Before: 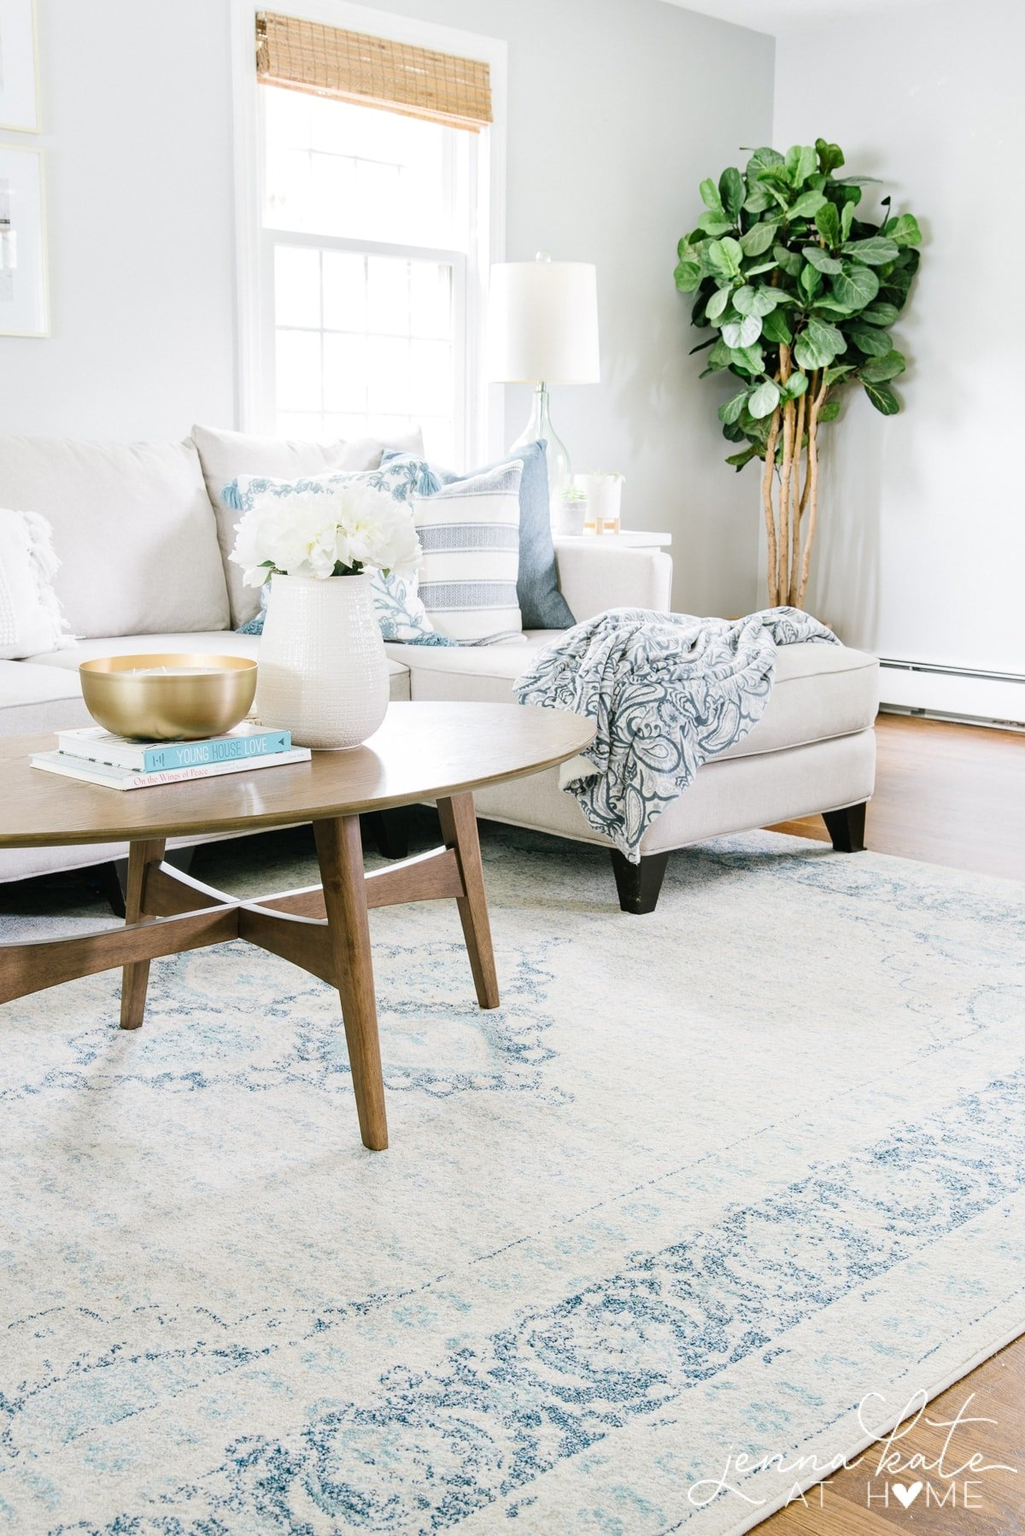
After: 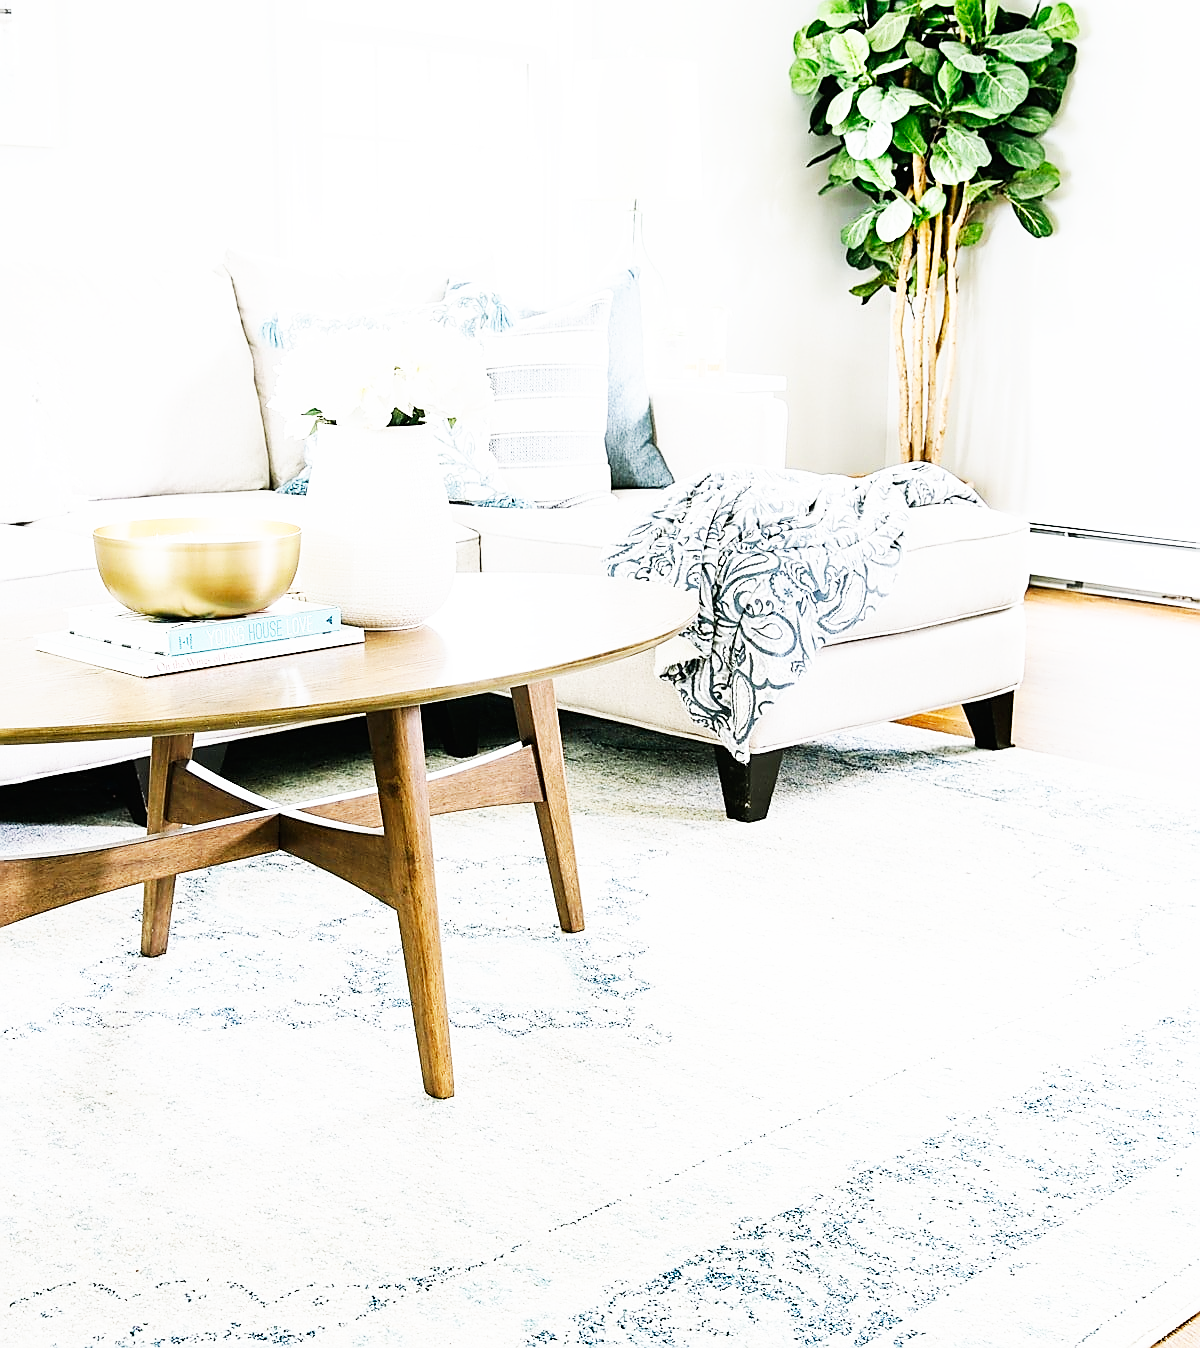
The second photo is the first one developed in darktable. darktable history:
base curve: curves: ch0 [(0, 0) (0.007, 0.004) (0.027, 0.03) (0.046, 0.07) (0.207, 0.54) (0.442, 0.872) (0.673, 0.972) (1, 1)], preserve colors none
sharpen: radius 1.4, amount 1.25, threshold 0.7
crop: top 13.819%, bottom 11.169%
